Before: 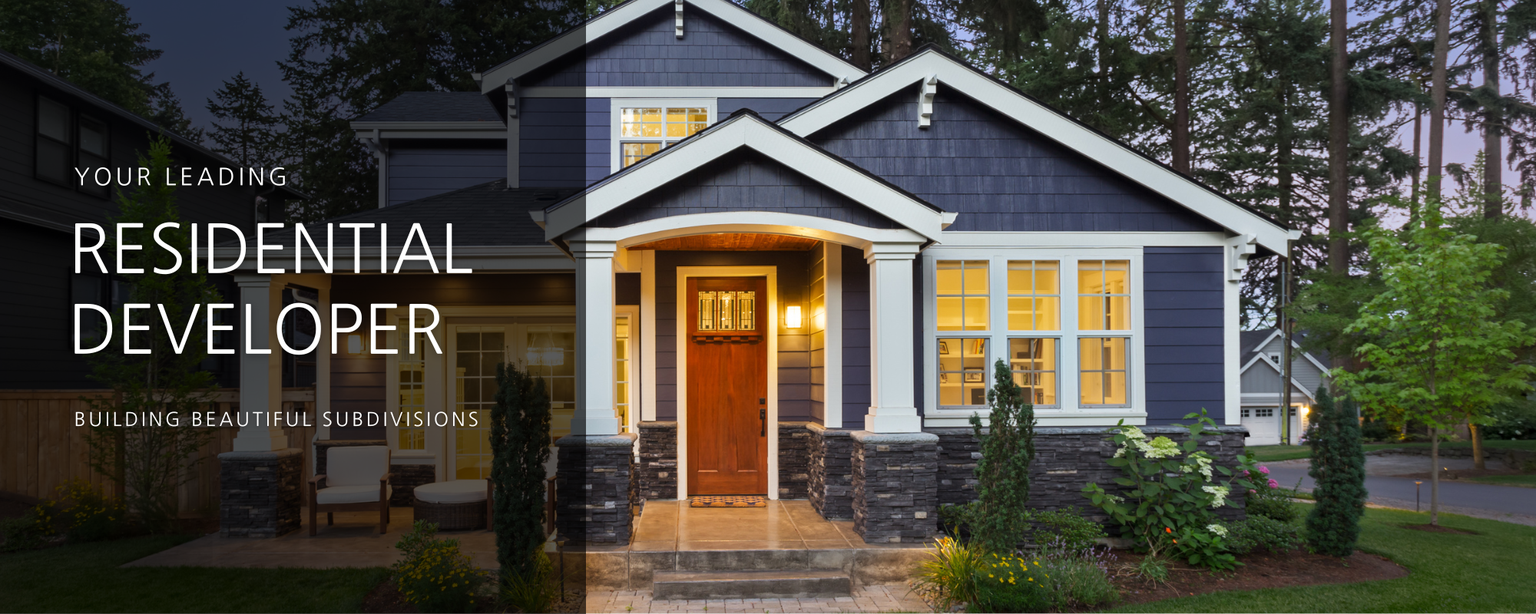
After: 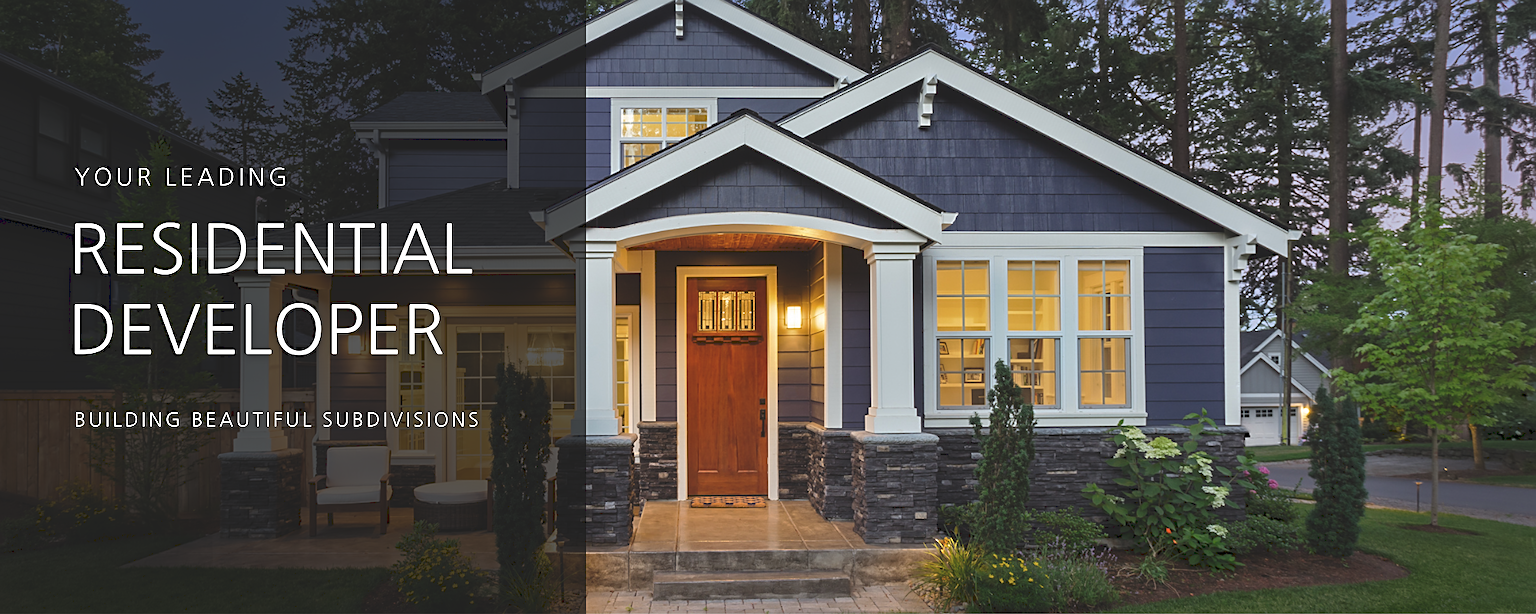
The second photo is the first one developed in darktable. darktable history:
sharpen: on, module defaults
tone curve: curves: ch0 [(0, 0) (0.003, 0.126) (0.011, 0.129) (0.025, 0.133) (0.044, 0.143) (0.069, 0.155) (0.1, 0.17) (0.136, 0.189) (0.177, 0.217) (0.224, 0.25) (0.277, 0.293) (0.335, 0.346) (0.399, 0.398) (0.468, 0.456) (0.543, 0.517) (0.623, 0.583) (0.709, 0.659) (0.801, 0.756) (0.898, 0.856) (1, 1)], preserve colors none
